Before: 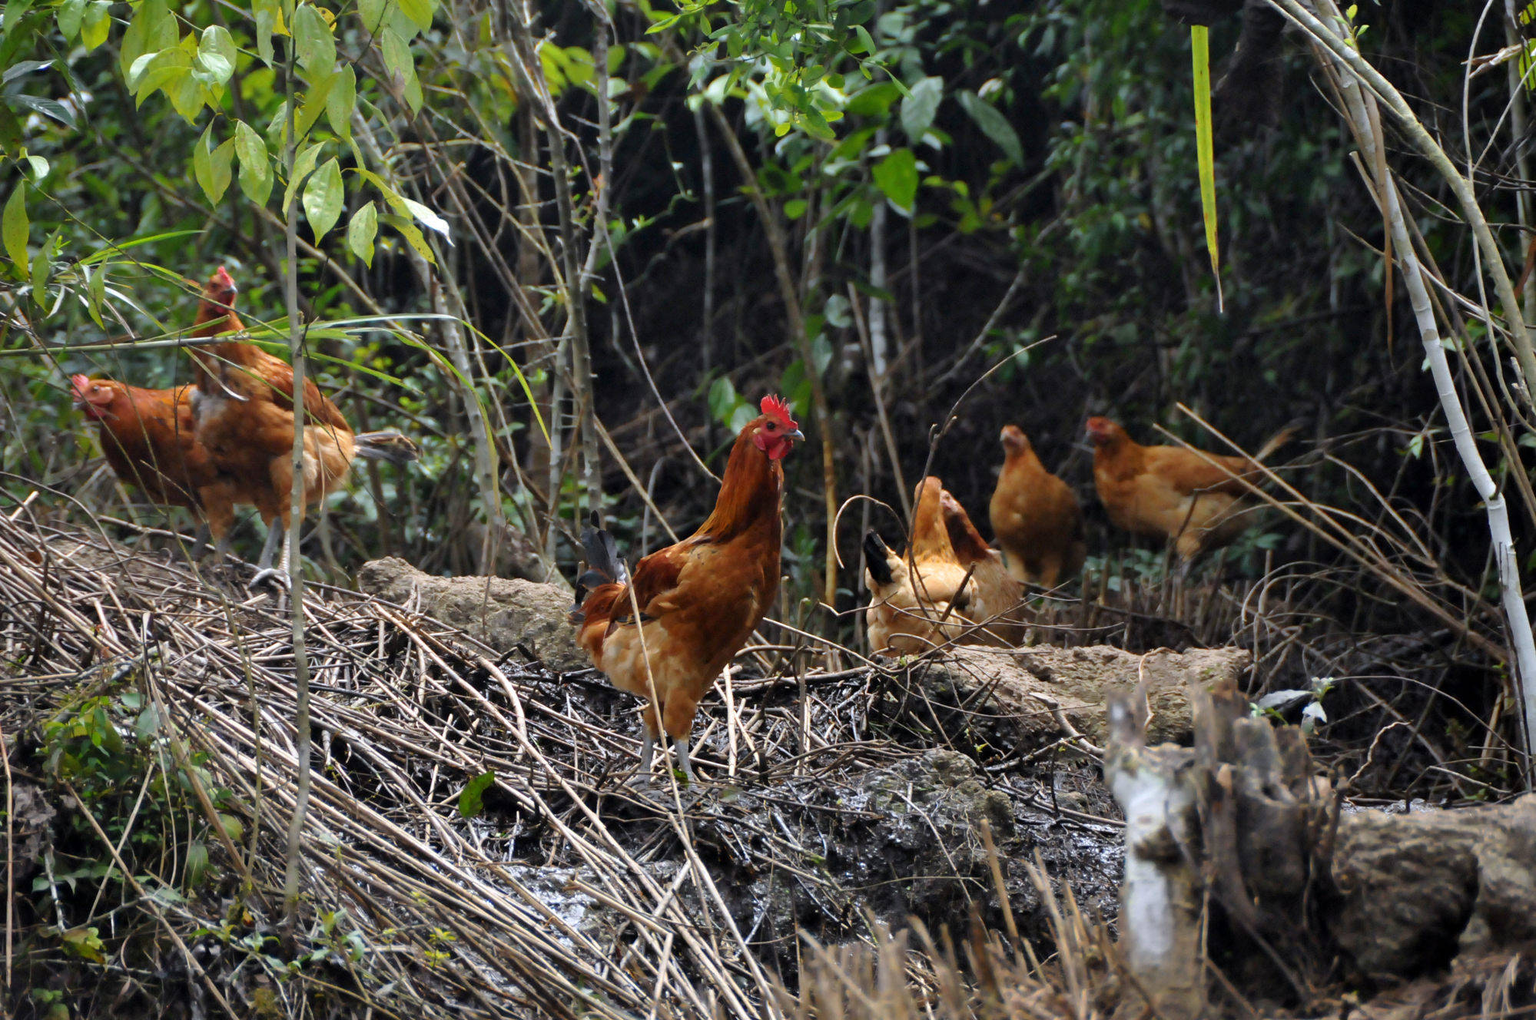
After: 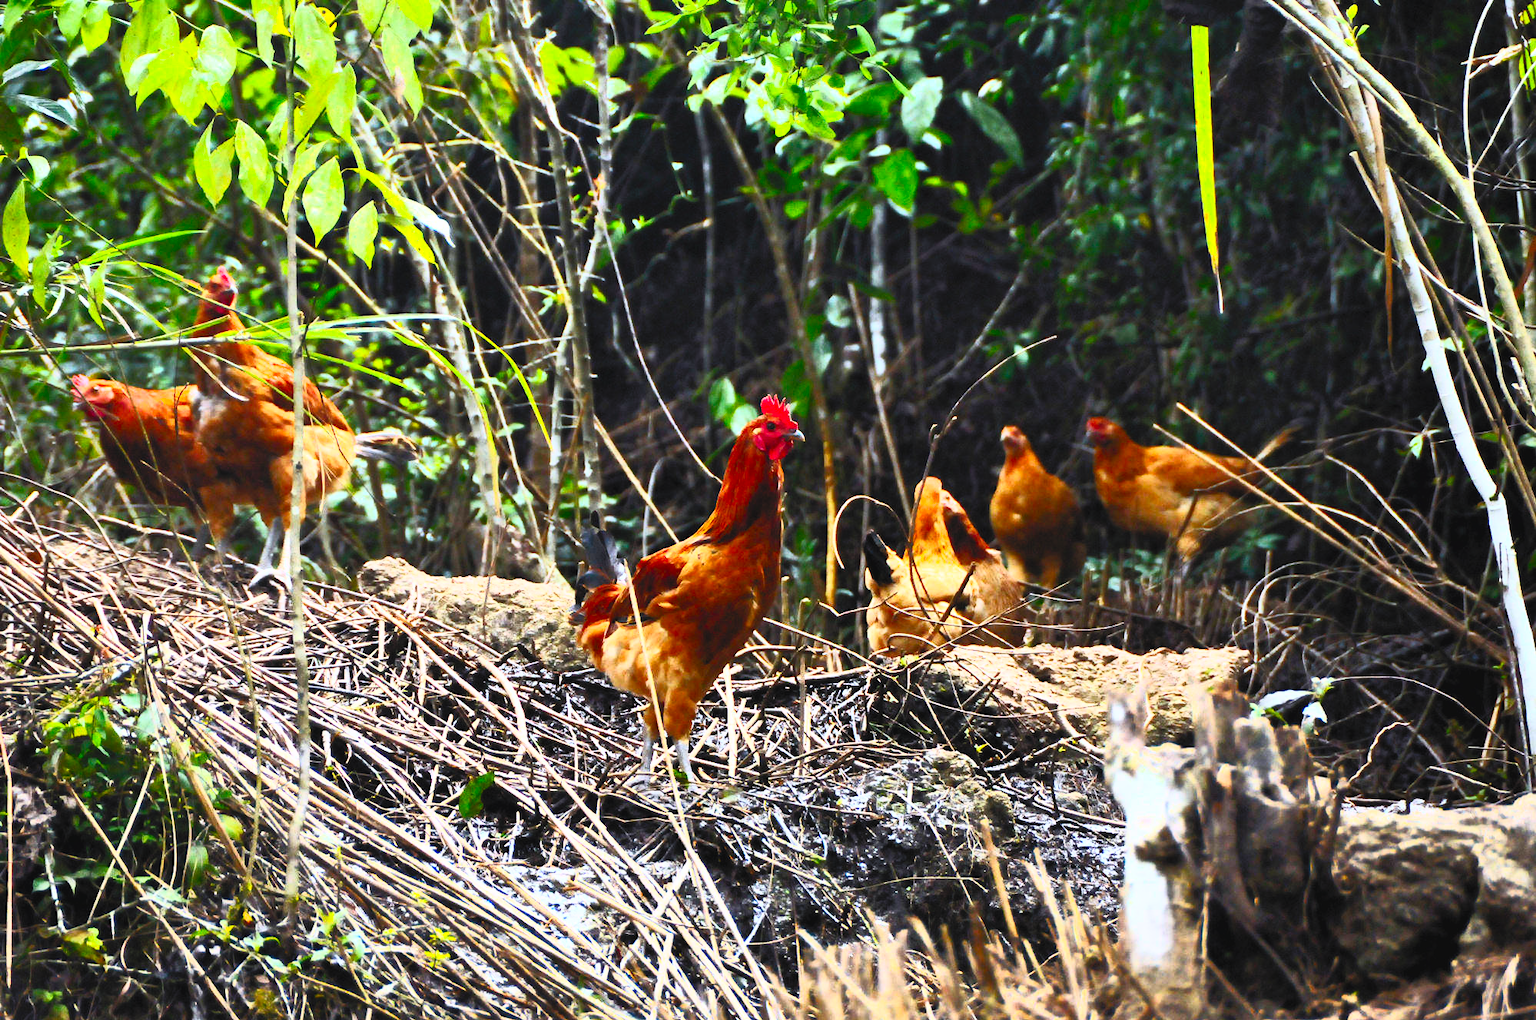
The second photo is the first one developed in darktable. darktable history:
tone equalizer: -8 EV 0.049 EV, mask exposure compensation -0.505 EV
filmic rgb: black relative exposure -7.98 EV, white relative exposure 3.81 EV, hardness 4.35
contrast brightness saturation: contrast 0.994, brightness 0.988, saturation 0.988
